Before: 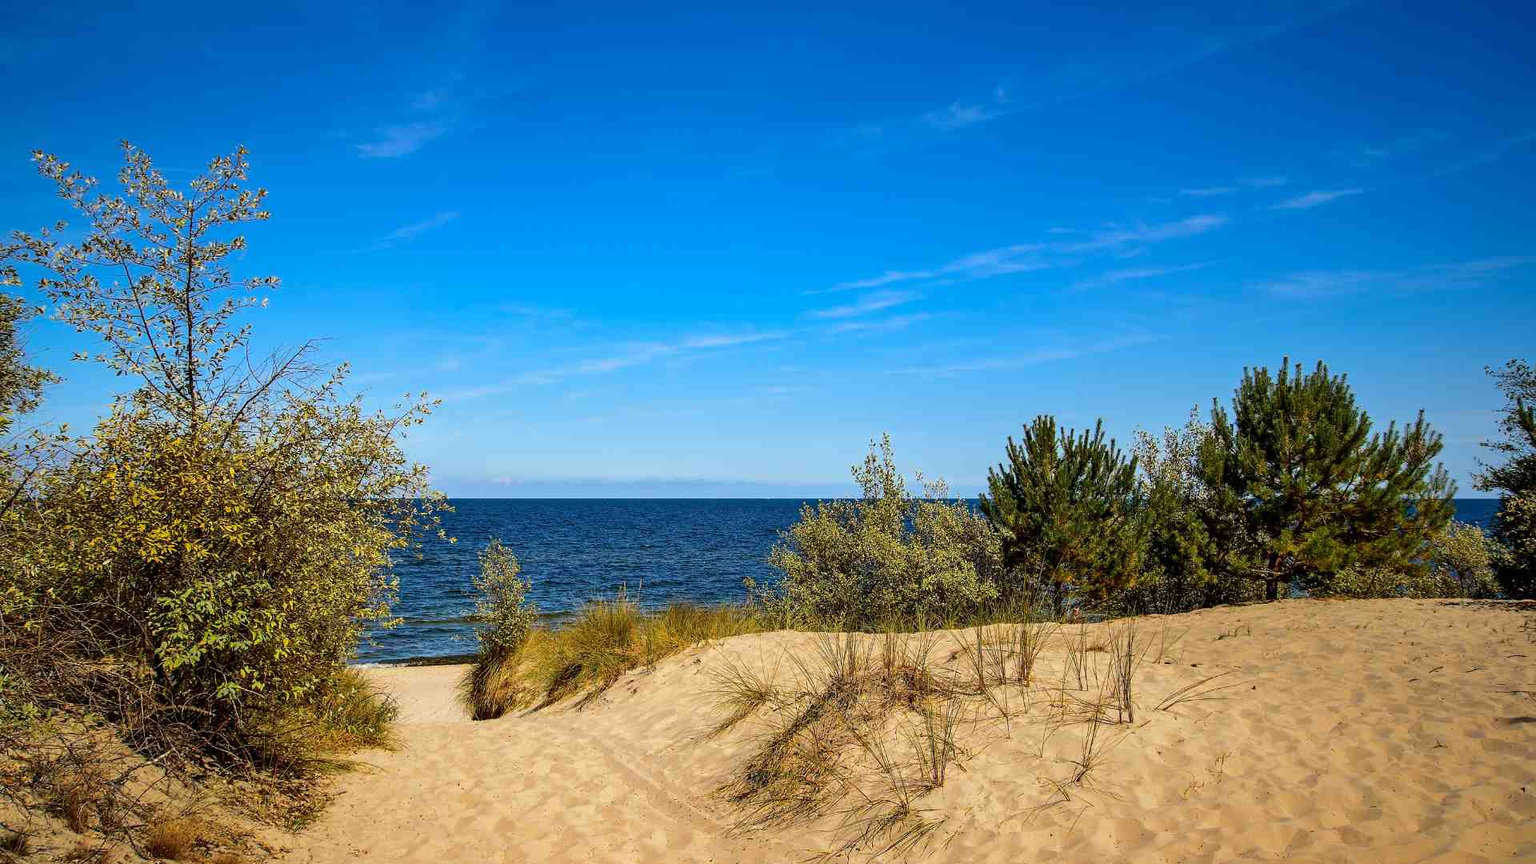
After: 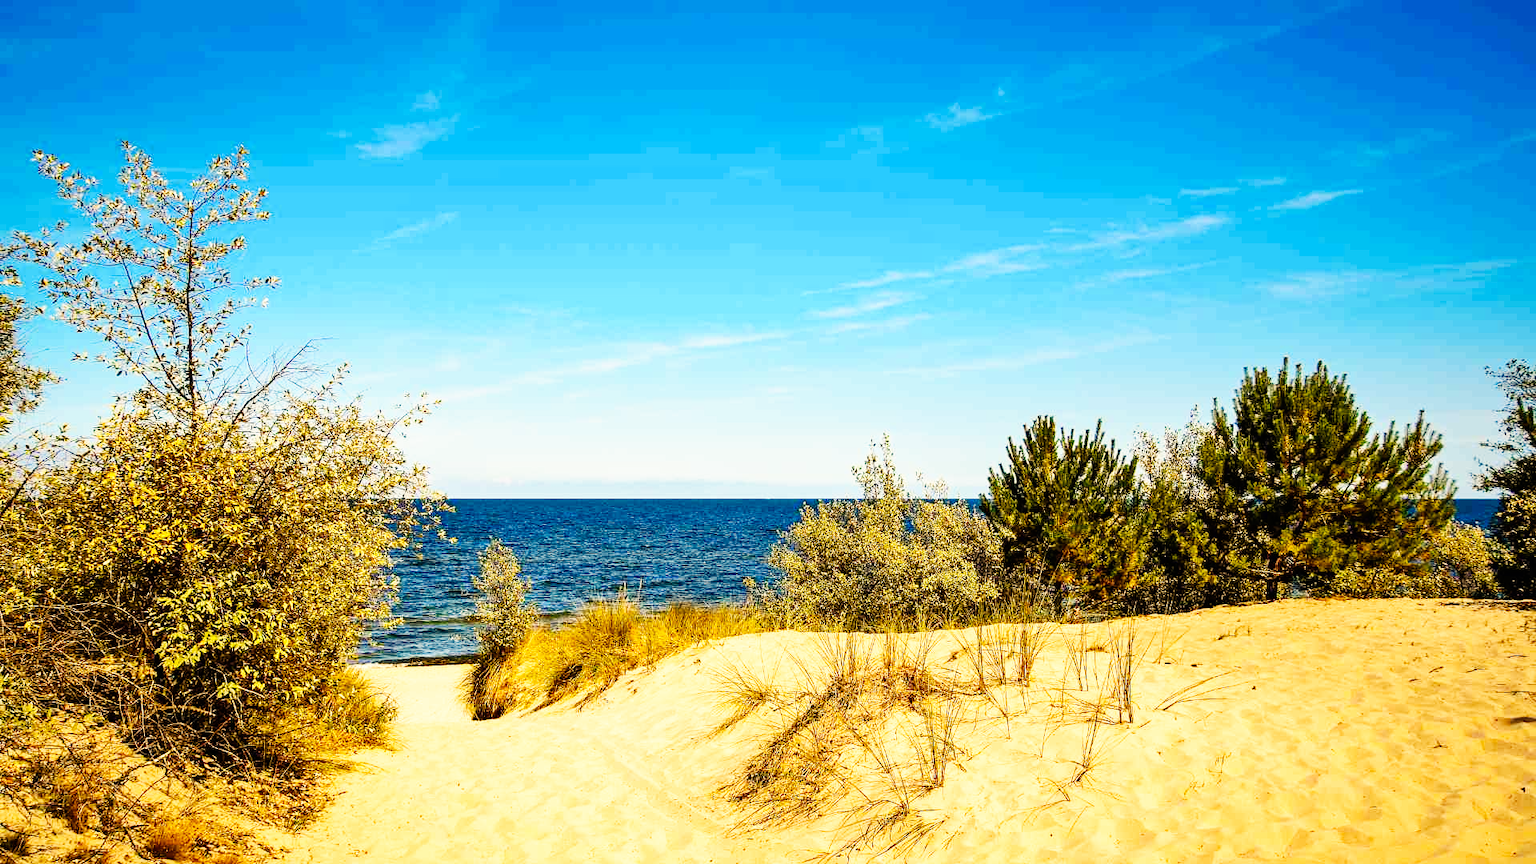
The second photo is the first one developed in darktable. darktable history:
color contrast: green-magenta contrast 0.8, blue-yellow contrast 1.1, unbound 0
white balance: red 1.138, green 0.996, blue 0.812
base curve: curves: ch0 [(0, 0) (0.007, 0.004) (0.027, 0.03) (0.046, 0.07) (0.207, 0.54) (0.442, 0.872) (0.673, 0.972) (1, 1)], preserve colors none
